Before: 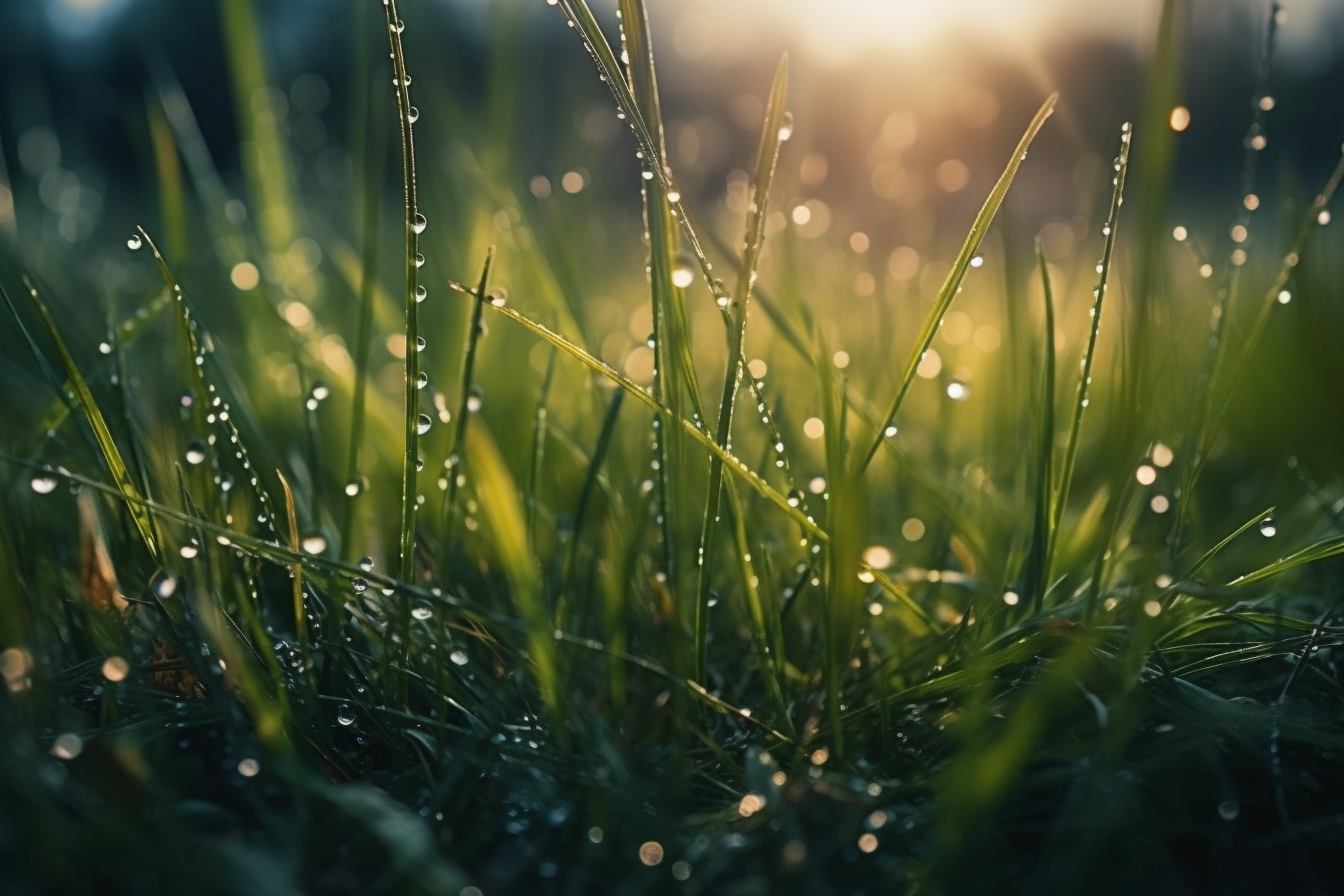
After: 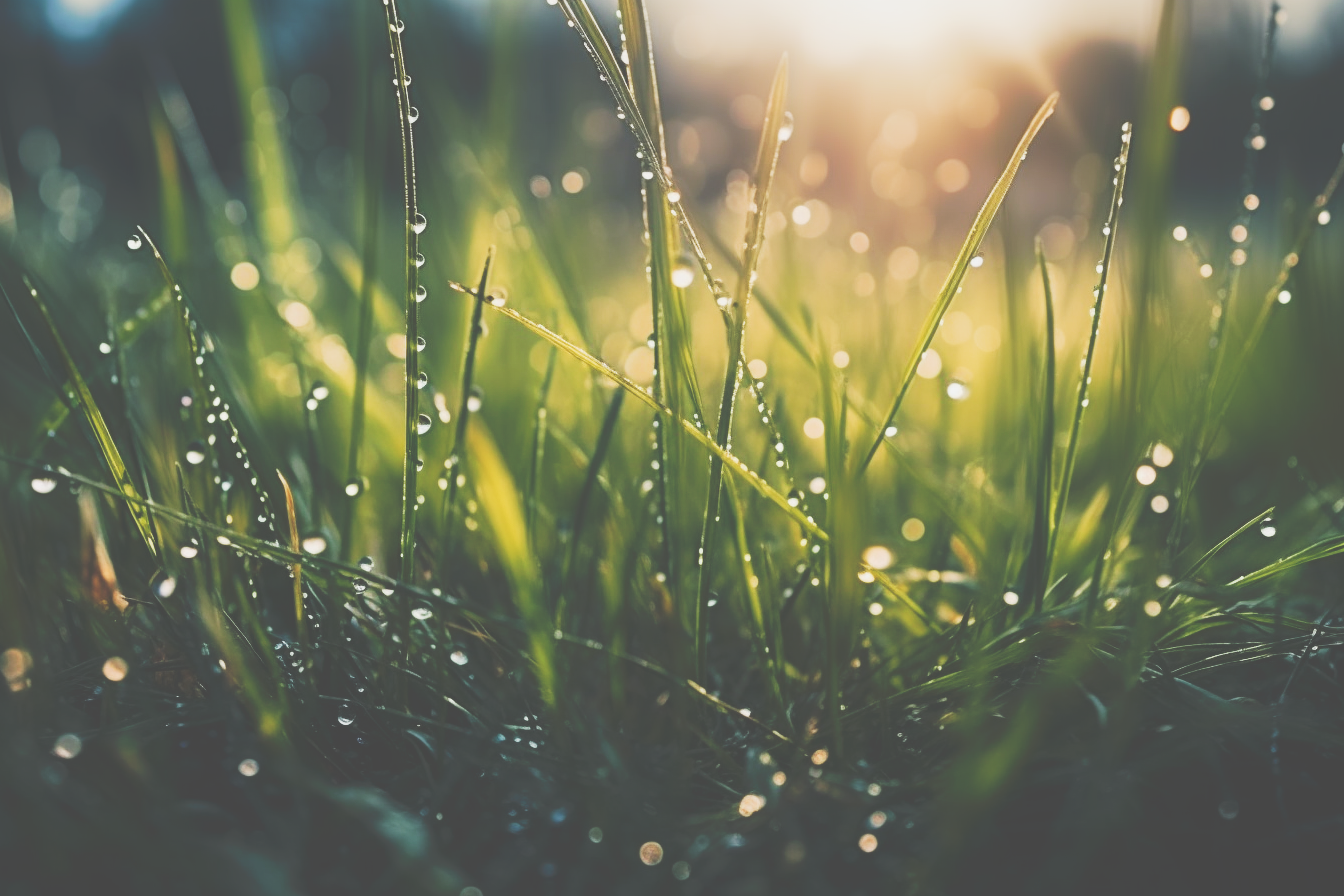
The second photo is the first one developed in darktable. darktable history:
tone curve: curves: ch0 [(0, 0) (0.003, 0.299) (0.011, 0.299) (0.025, 0.299) (0.044, 0.299) (0.069, 0.3) (0.1, 0.306) (0.136, 0.316) (0.177, 0.326) (0.224, 0.338) (0.277, 0.366) (0.335, 0.406) (0.399, 0.462) (0.468, 0.533) (0.543, 0.607) (0.623, 0.7) (0.709, 0.775) (0.801, 0.843) (0.898, 0.903) (1, 1)], preserve colors none
exposure: black level correction 0.001, exposure 0.5 EV, compensate exposure bias true, compensate highlight preservation false
sigmoid: contrast 1.22, skew 0.65
